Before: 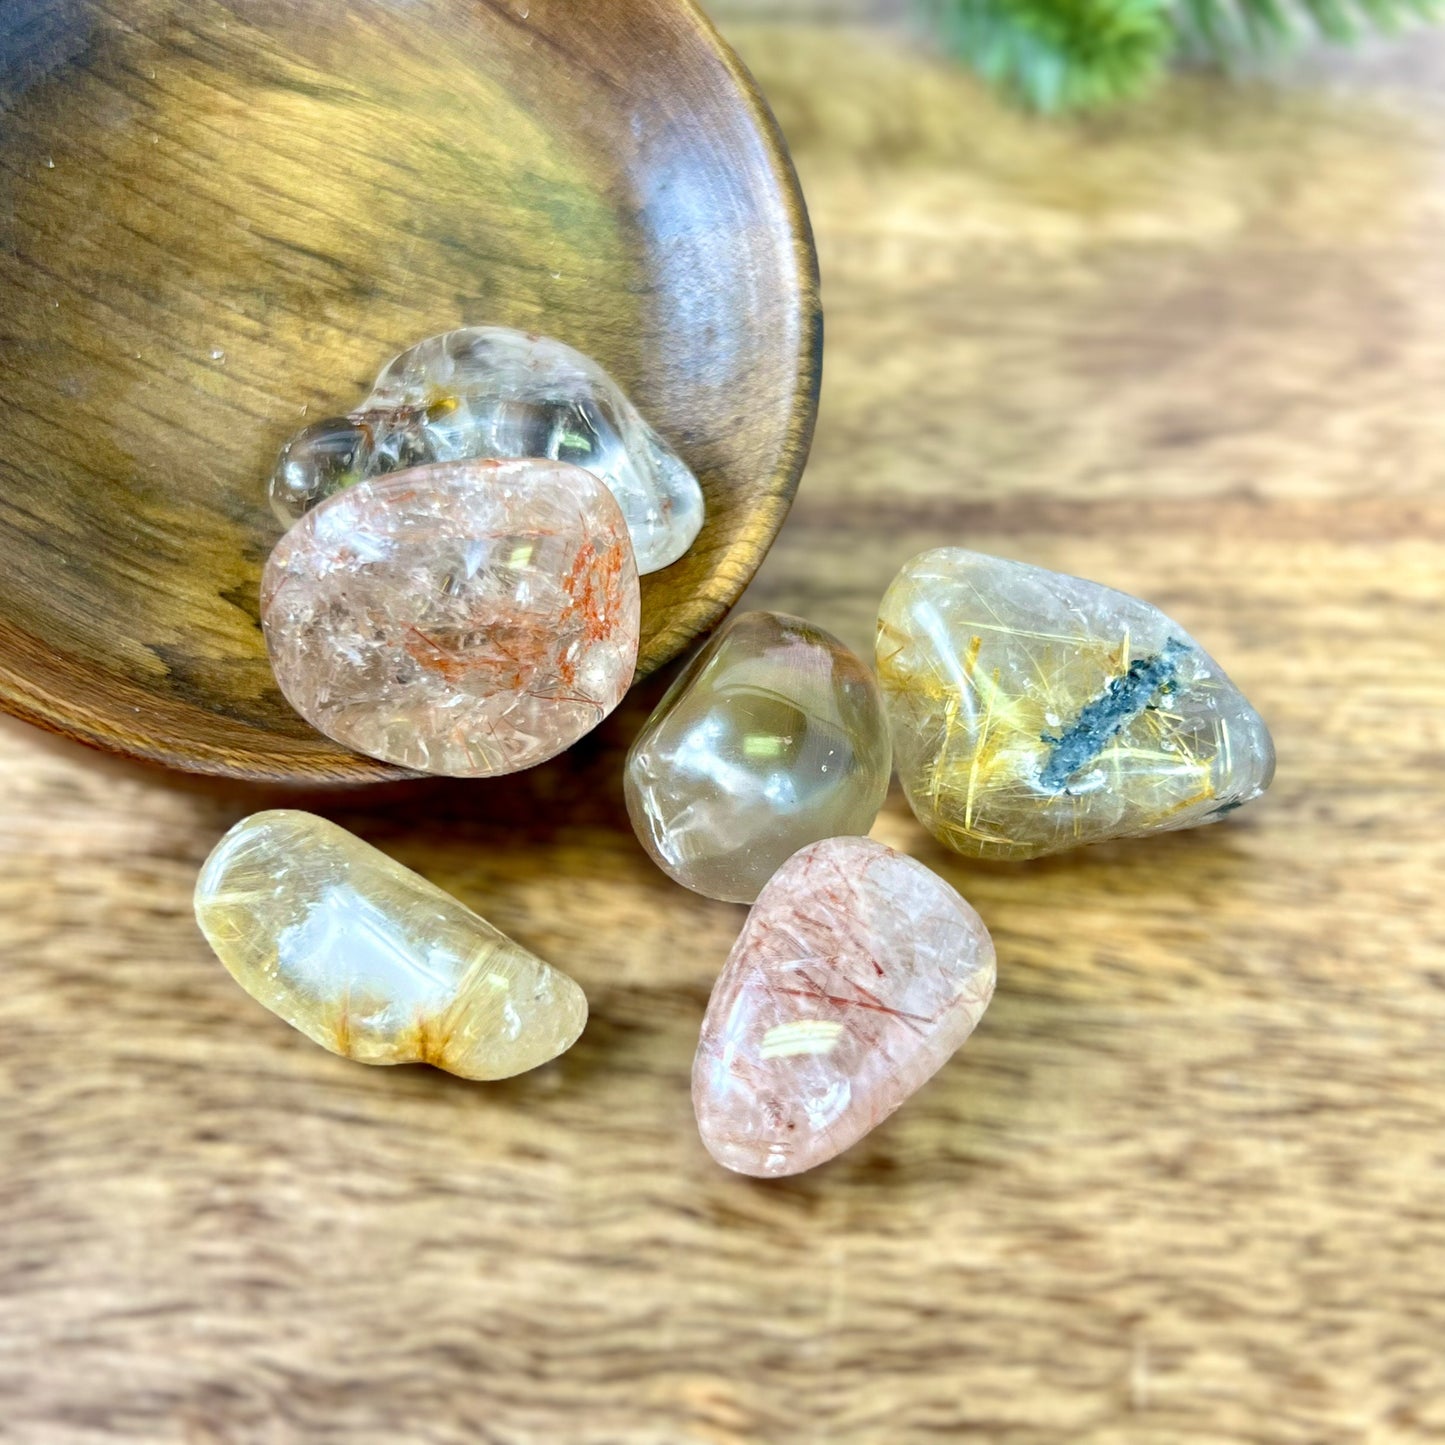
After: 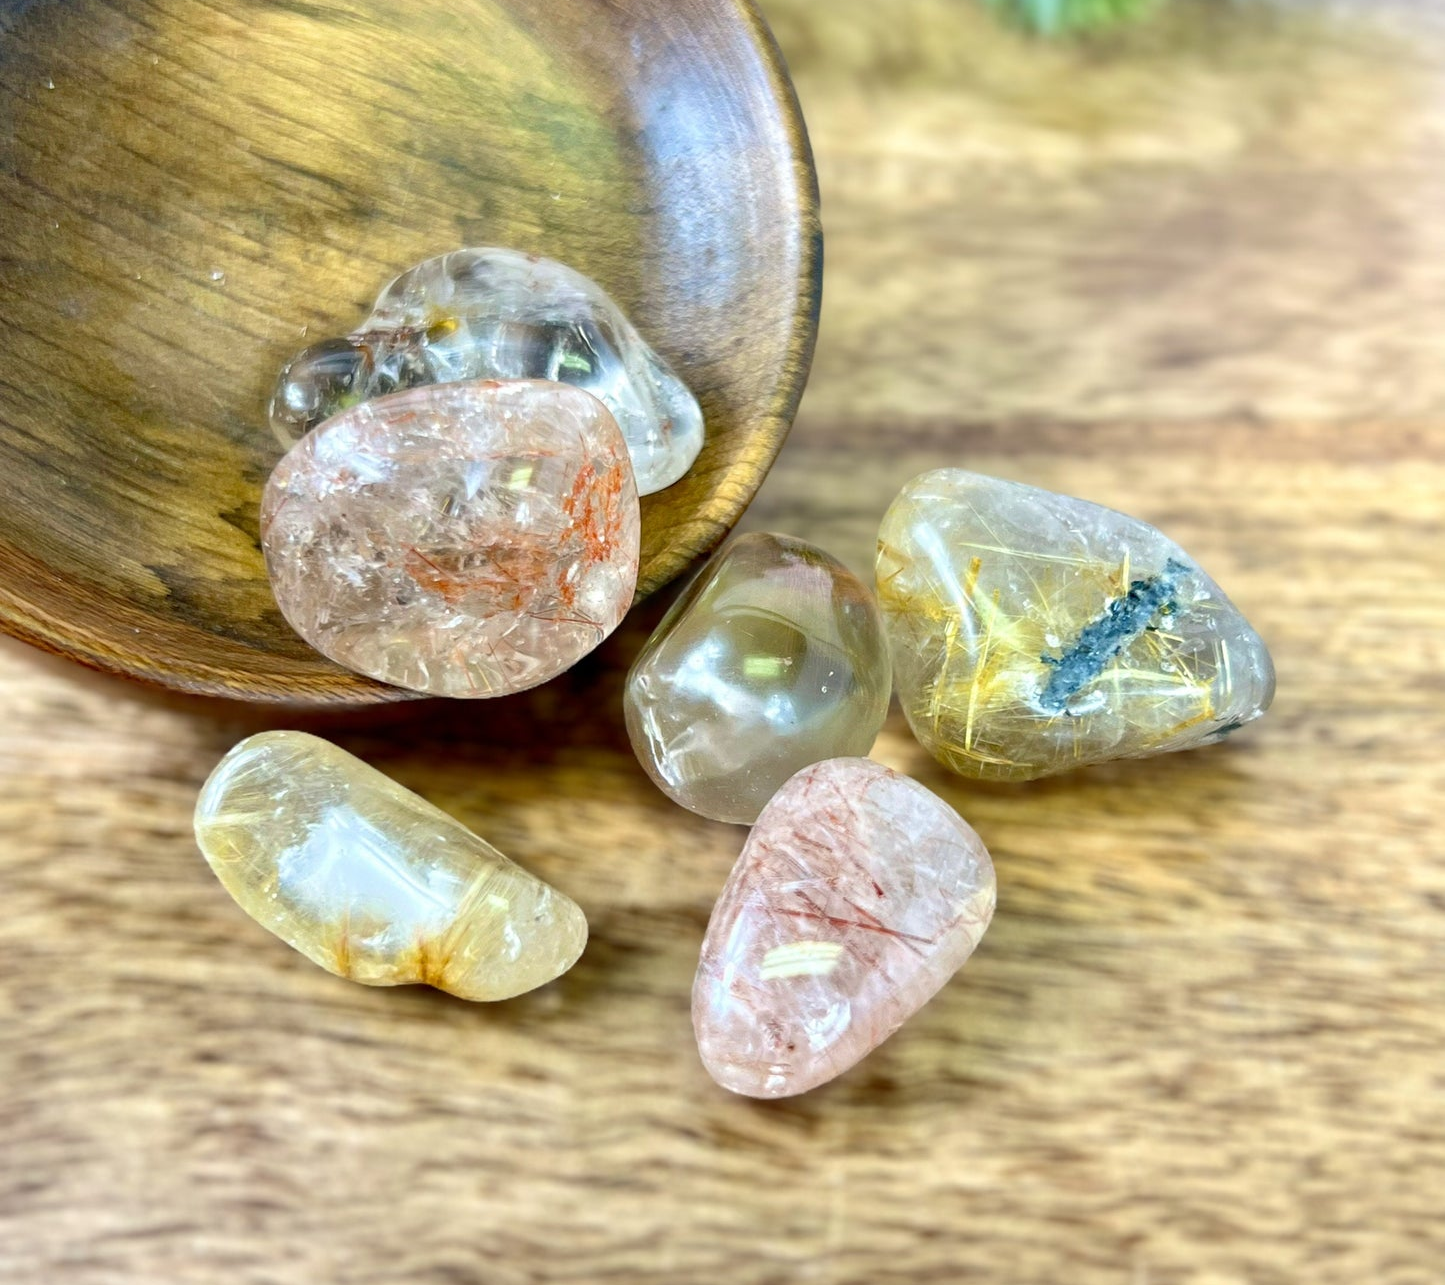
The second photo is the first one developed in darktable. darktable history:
crop and rotate: top 5.48%, bottom 5.587%
